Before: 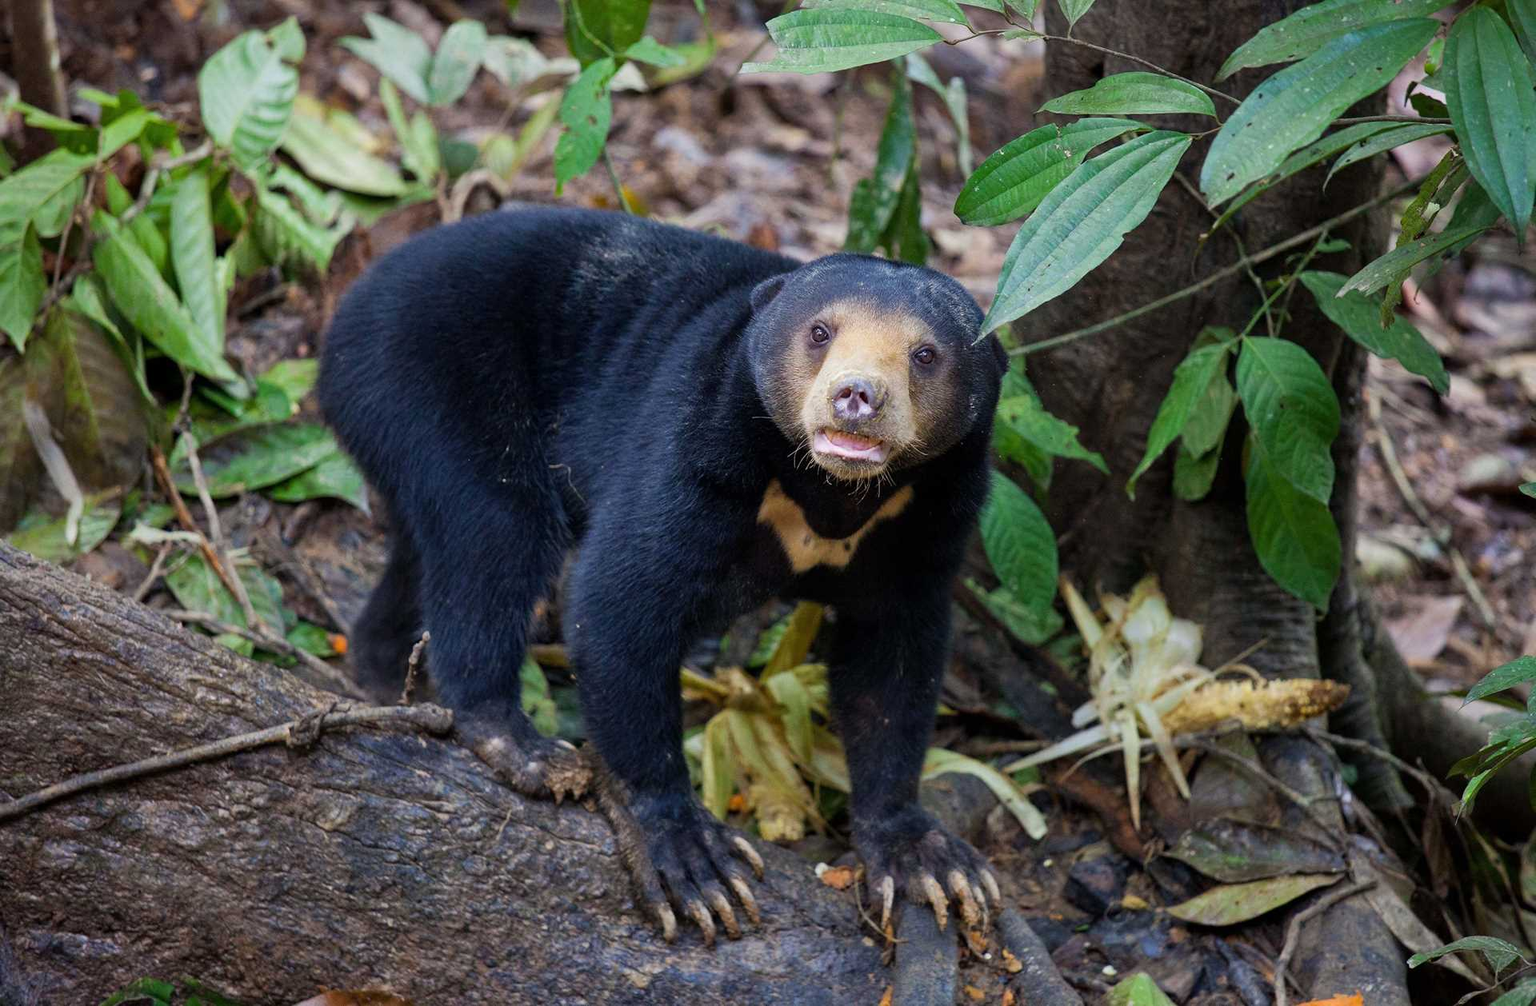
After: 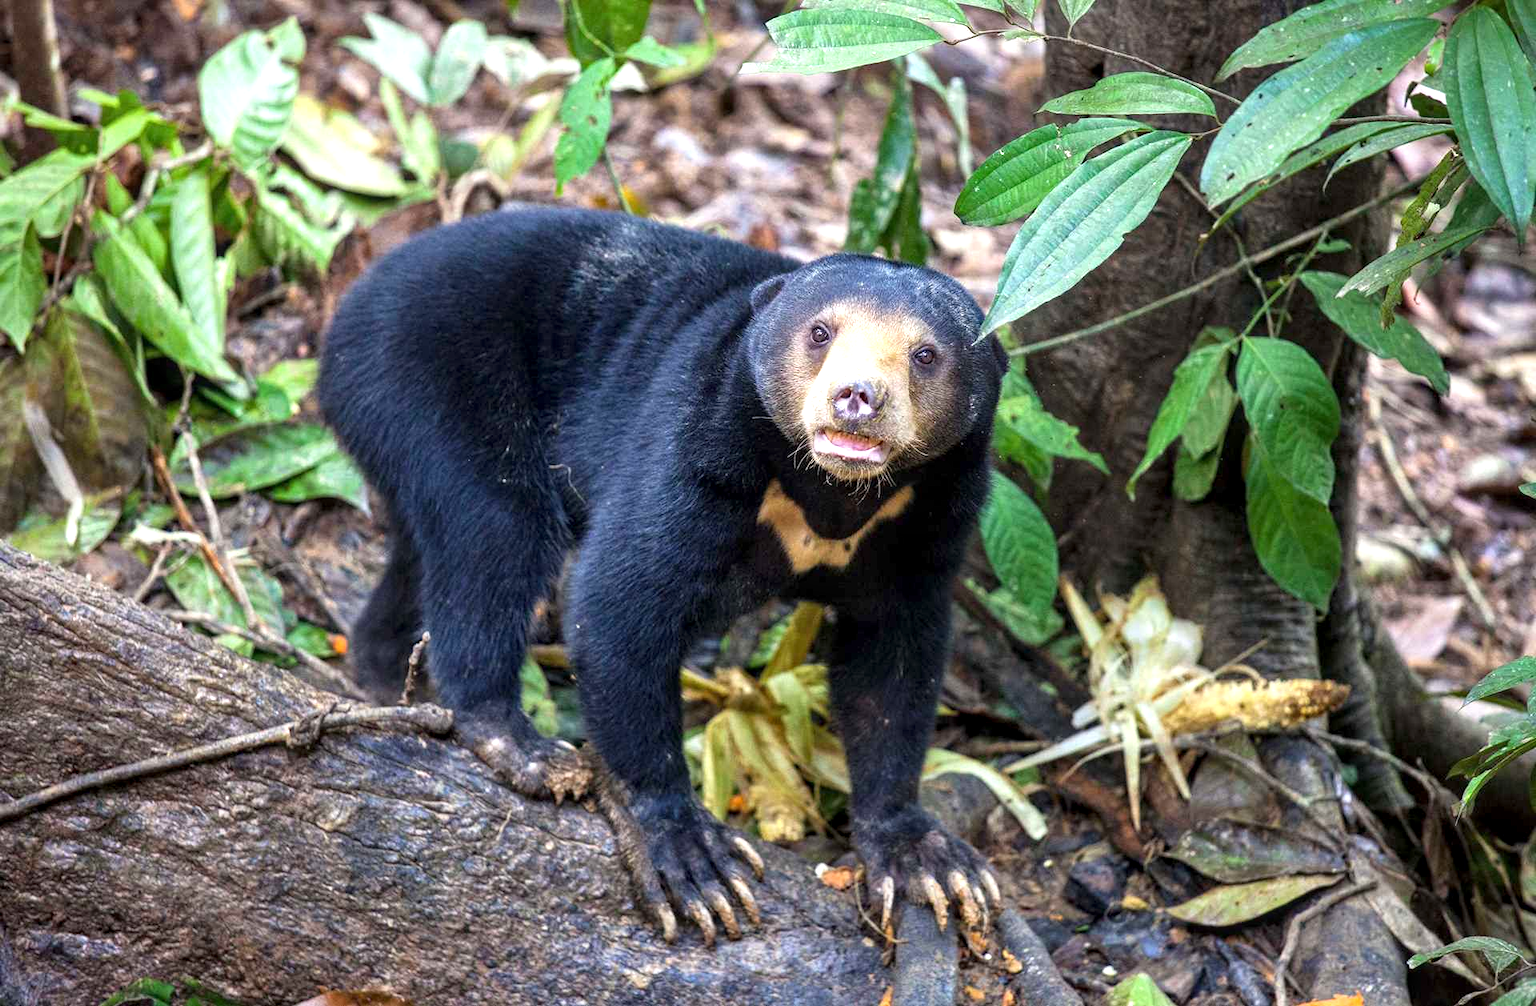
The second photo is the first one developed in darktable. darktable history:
local contrast: on, module defaults
exposure: exposure 1 EV, compensate highlight preservation false
